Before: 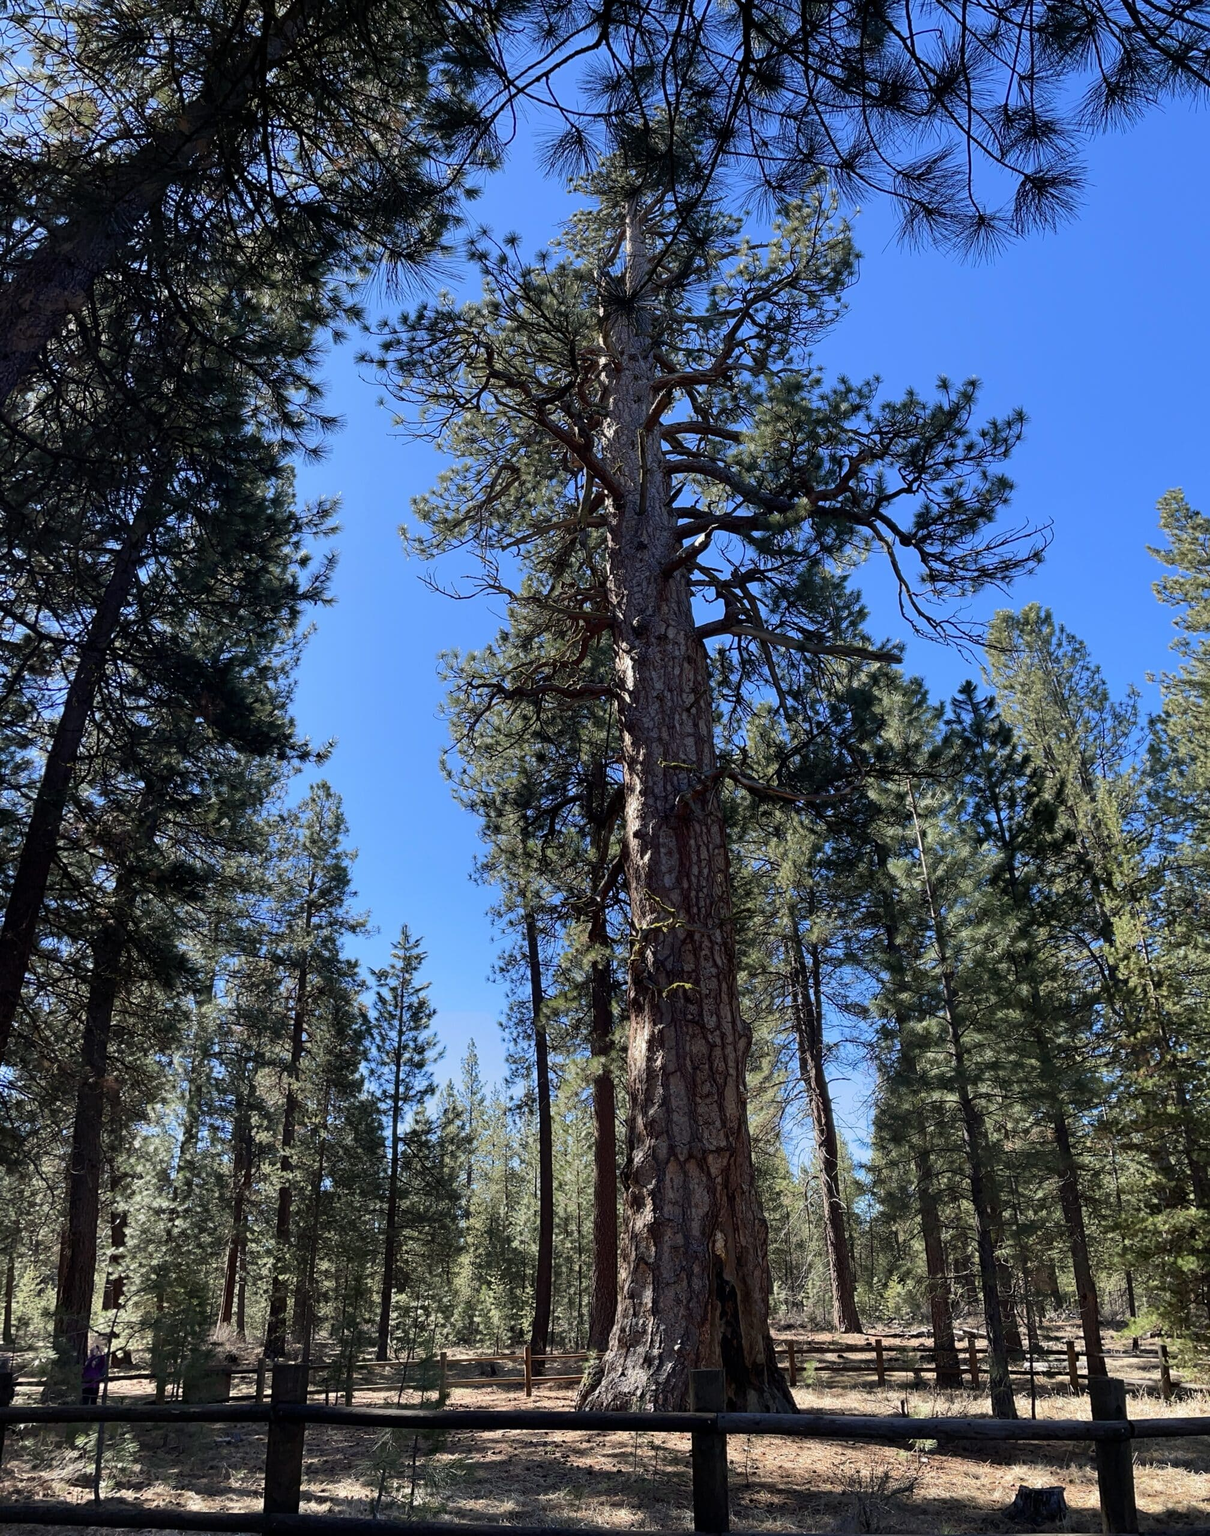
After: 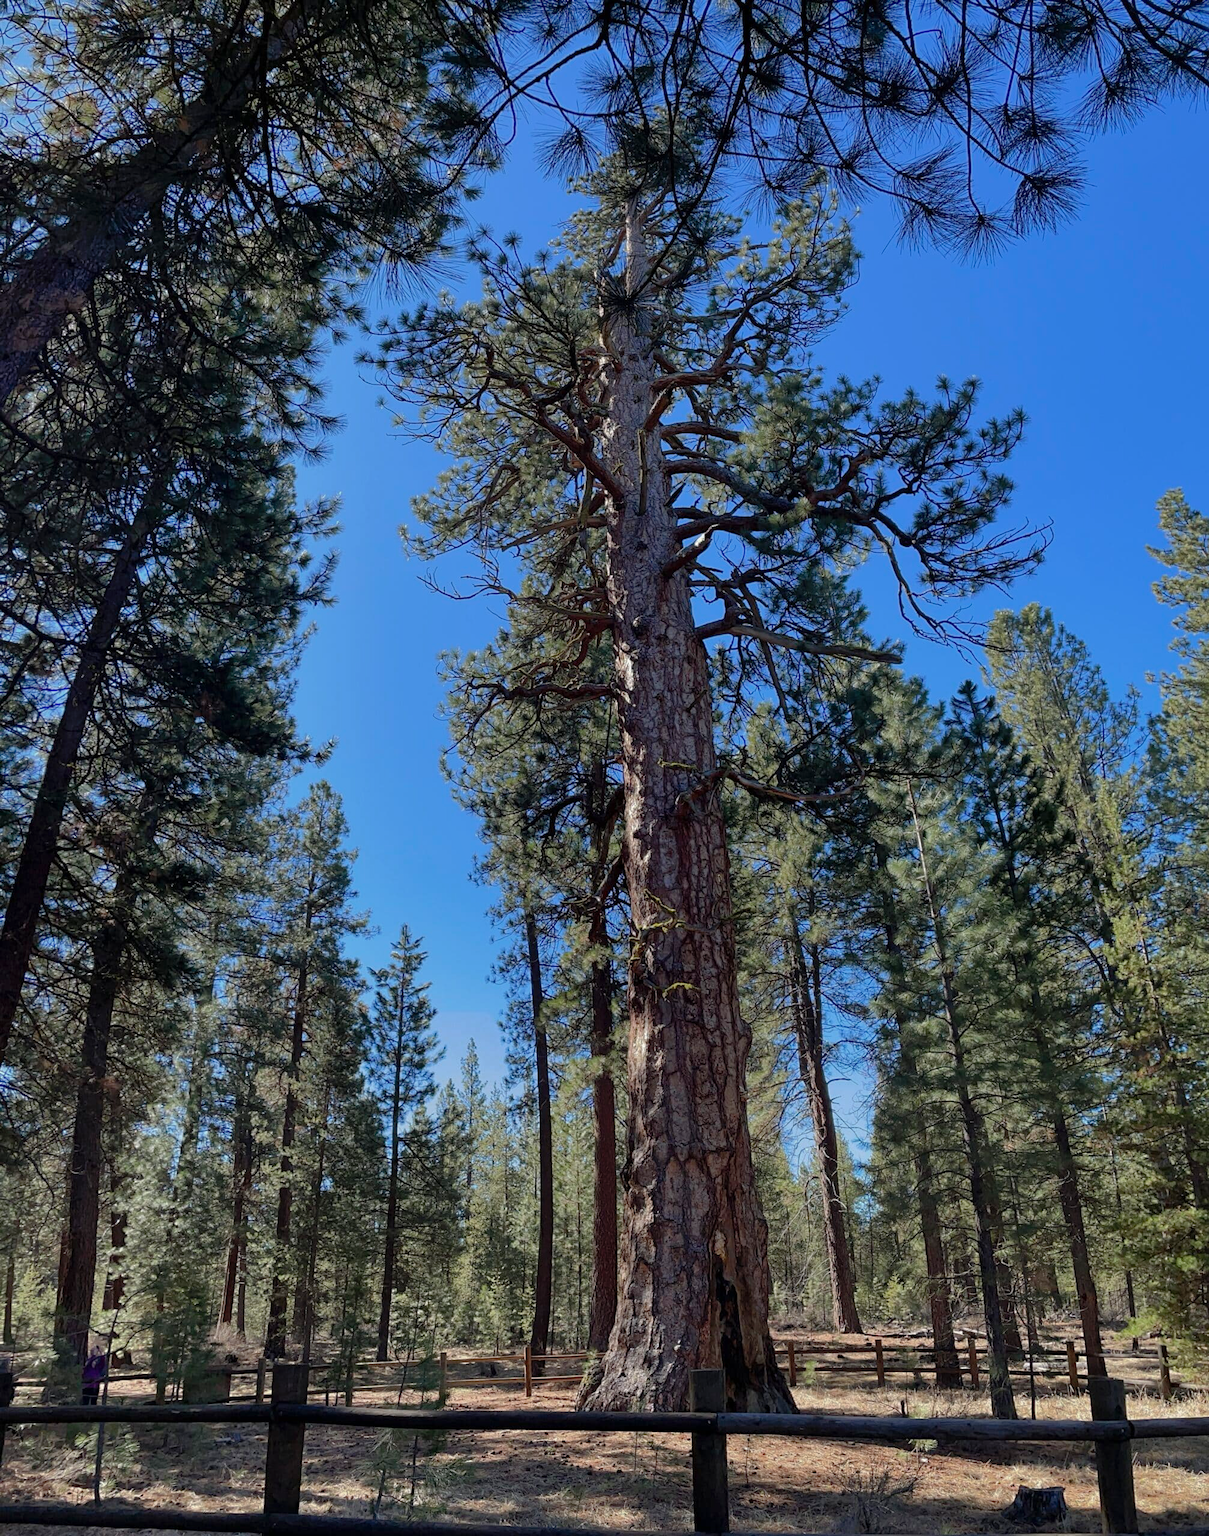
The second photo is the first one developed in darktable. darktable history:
tone curve: curves: ch0 [(0, 0) (0.568, 0.517) (0.8, 0.717) (1, 1)]
shadows and highlights: on, module defaults
